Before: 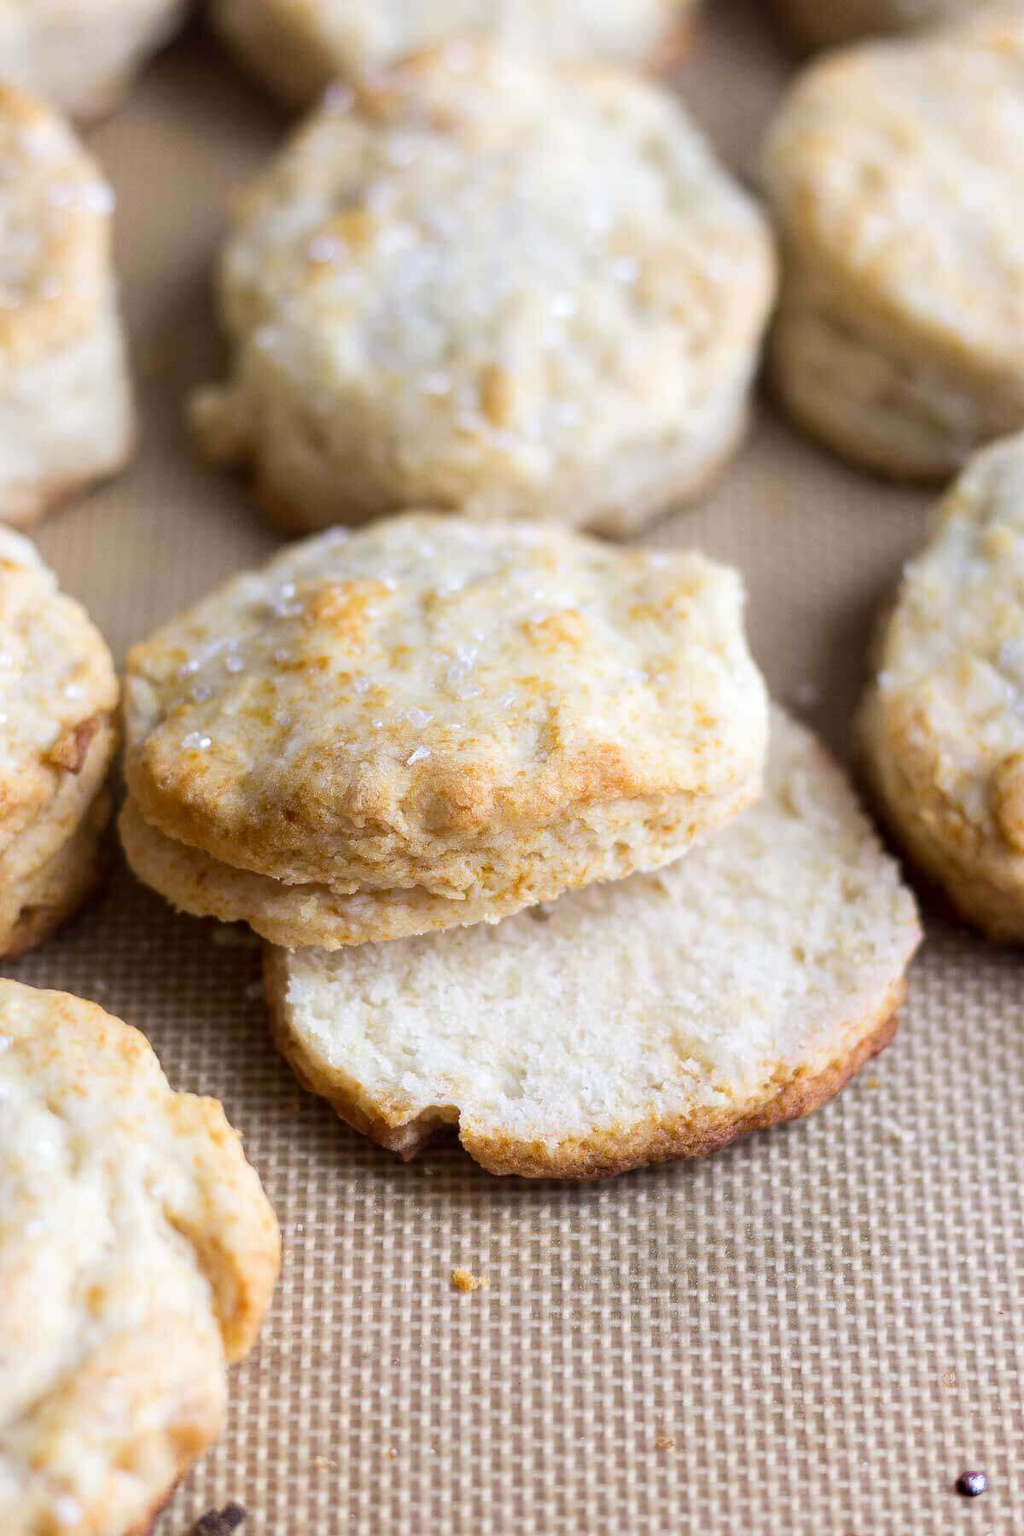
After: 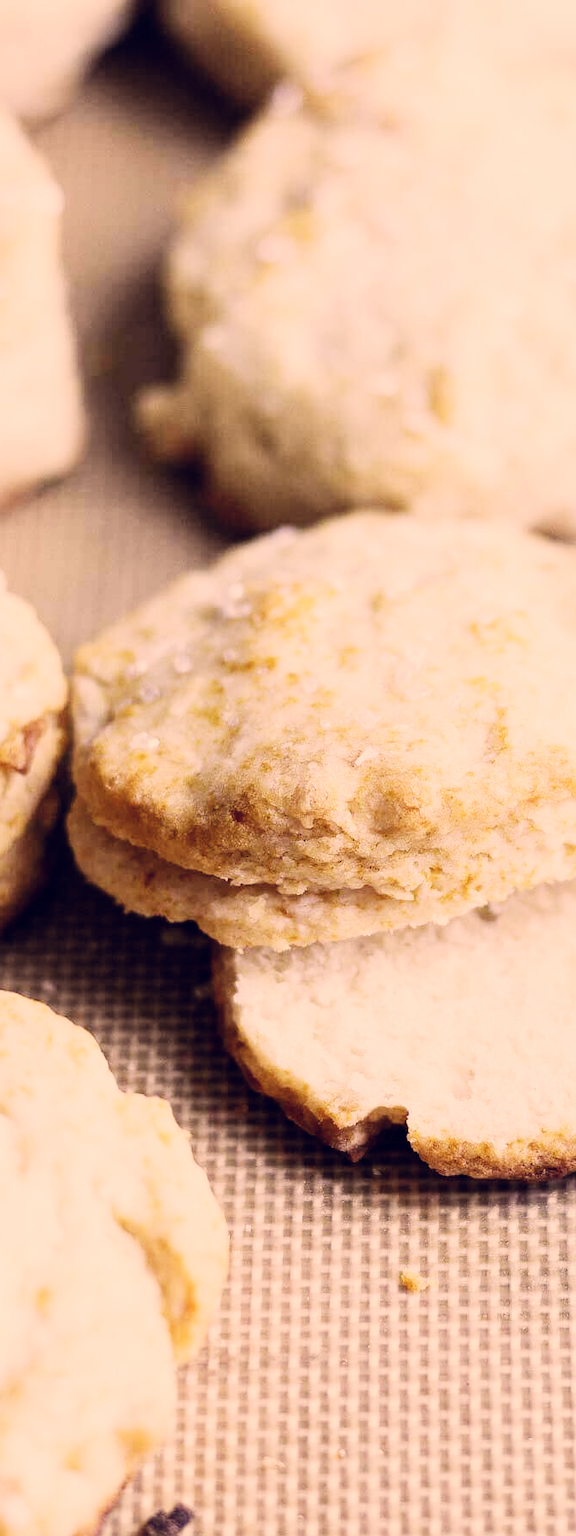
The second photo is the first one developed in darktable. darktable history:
crop: left 5.114%, right 38.589%
color correction: highlights a* 19.59, highlights b* 27.49, shadows a* 3.46, shadows b* -17.28, saturation 0.73
sigmoid: contrast 1.8, skew -0.2, preserve hue 0%, red attenuation 0.1, red rotation 0.035, green attenuation 0.1, green rotation -0.017, blue attenuation 0.15, blue rotation -0.052, base primaries Rec2020
exposure: exposure 0.64 EV, compensate highlight preservation false
